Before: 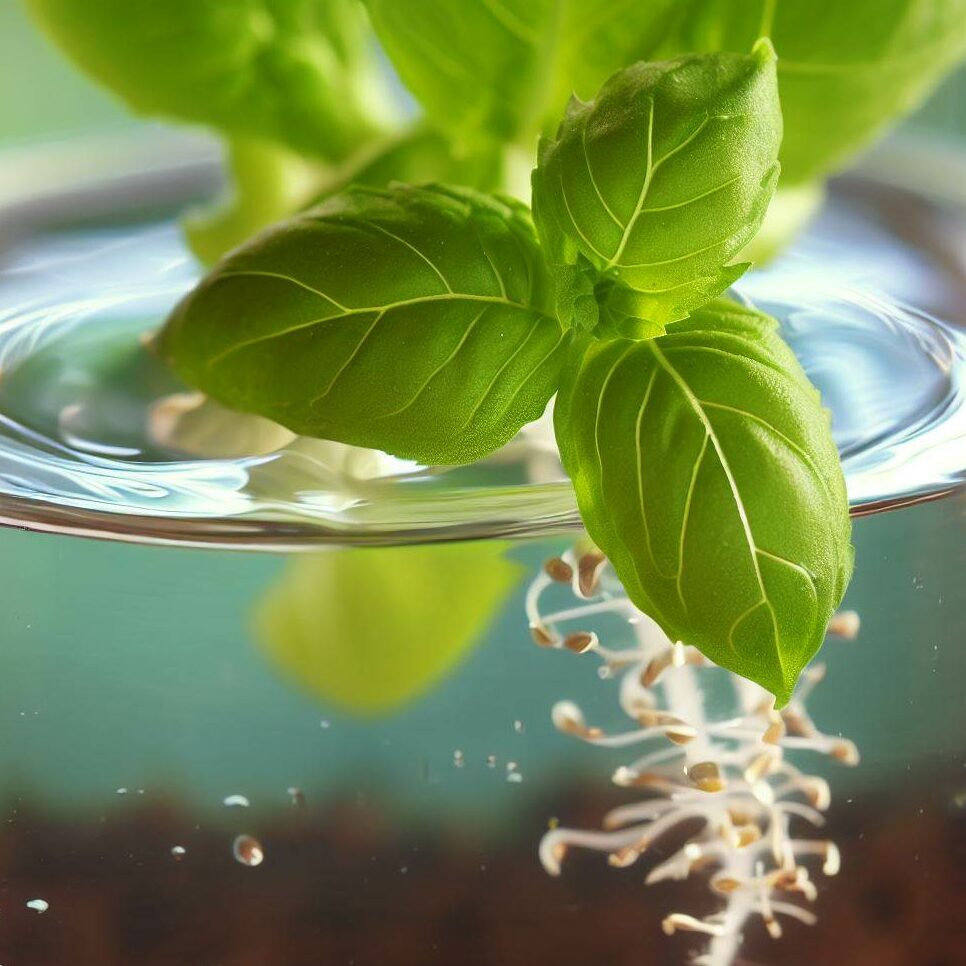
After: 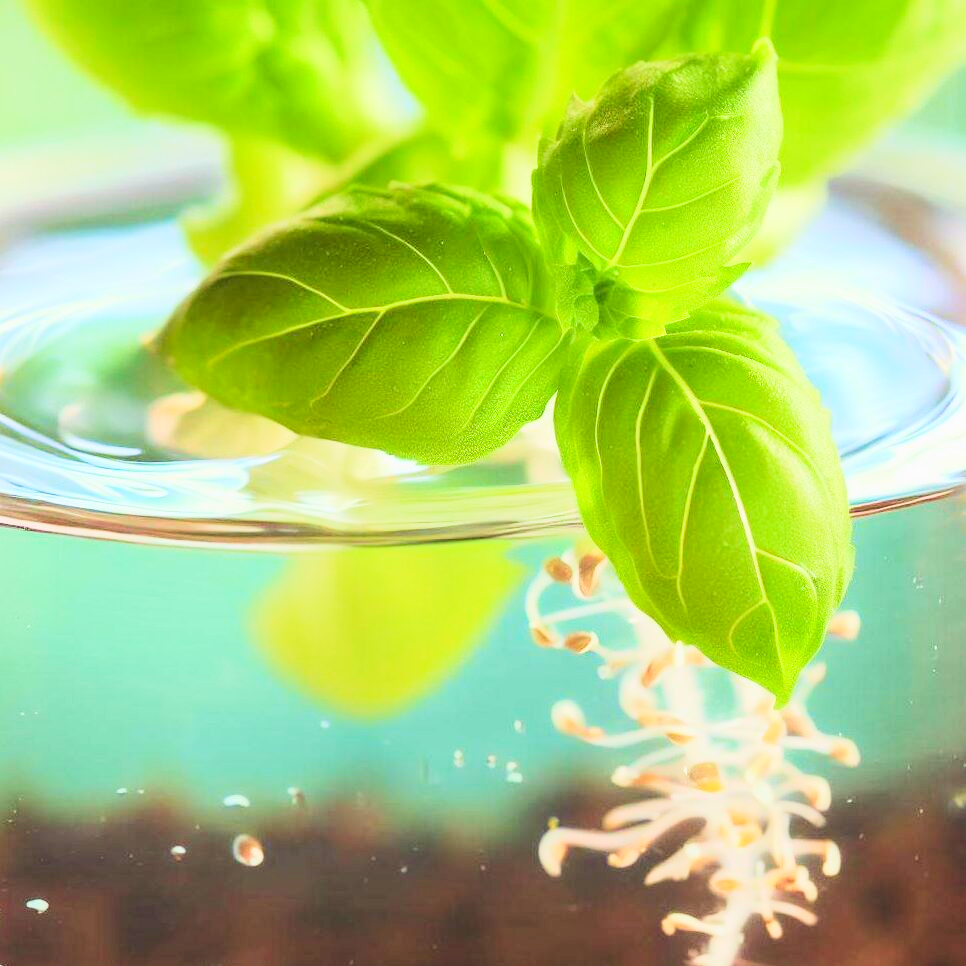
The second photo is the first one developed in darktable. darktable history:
local contrast: detail 110%
velvia: on, module defaults
exposure: black level correction -0.002, exposure 0.54 EV, compensate highlight preservation false
tone curve: curves: ch0 [(0, 0.026) (0.146, 0.158) (0.272, 0.34) (0.434, 0.625) (0.676, 0.871) (0.994, 0.955)], color space Lab, linked channels, preserve colors none
